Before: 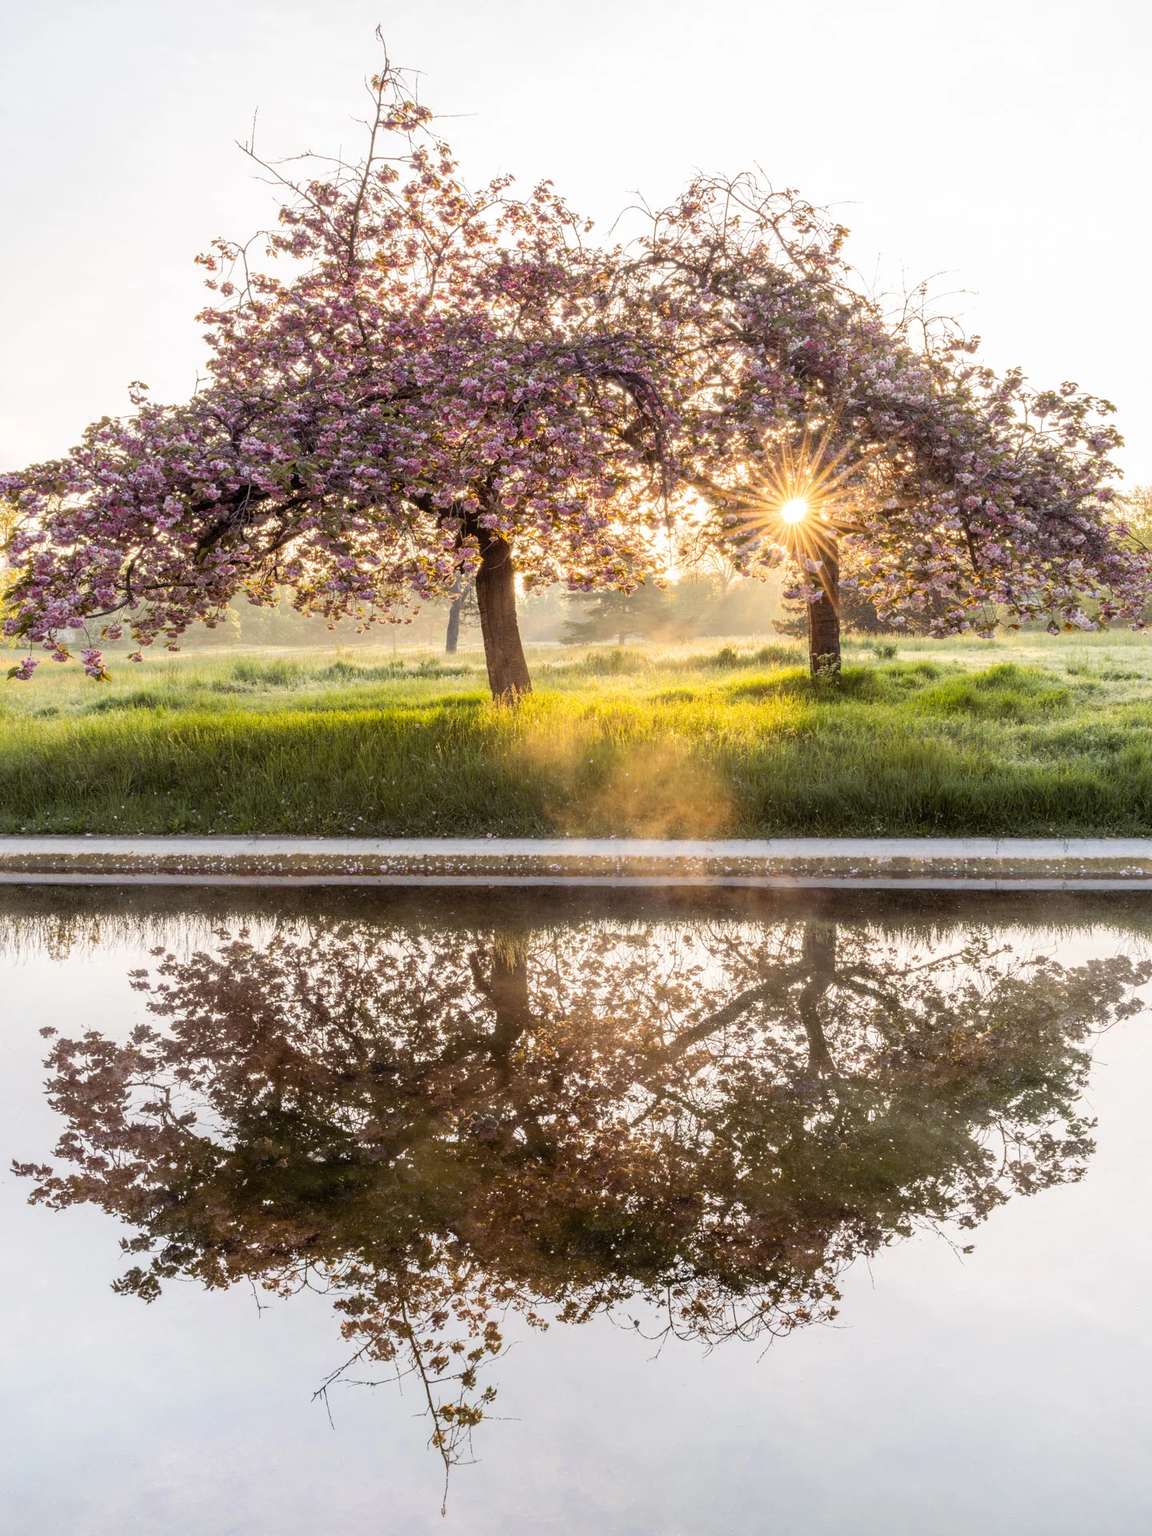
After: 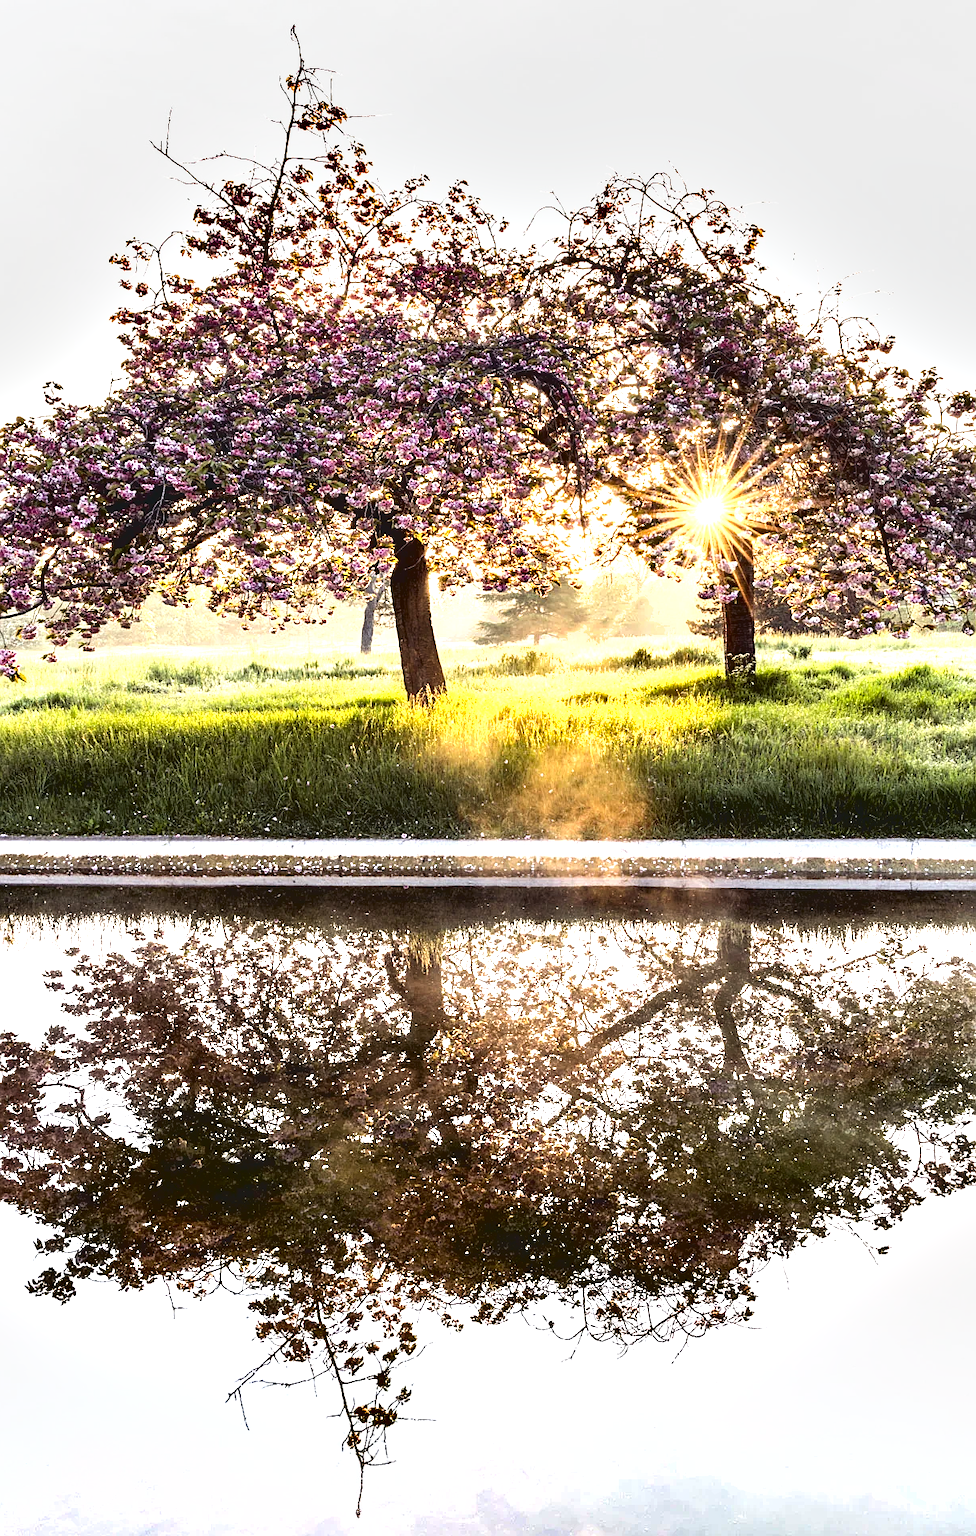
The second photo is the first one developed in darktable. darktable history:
crop: left 7.435%, right 7.804%
contrast brightness saturation: contrast -0.133, brightness 0.051, saturation -0.122
exposure: exposure 0.601 EV, compensate highlight preservation false
sharpen: on, module defaults
contrast equalizer: y [[0.6 ×6], [0.55 ×6], [0 ×6], [0 ×6], [0 ×6]]
tone equalizer: -8 EV -0.411 EV, -7 EV -0.424 EV, -6 EV -0.343 EV, -5 EV -0.208 EV, -3 EV 0.239 EV, -2 EV 0.333 EV, -1 EV 0.371 EV, +0 EV 0.439 EV, edges refinement/feathering 500, mask exposure compensation -1.57 EV, preserve details no
shadows and highlights: shadows 58.57, shadows color adjustment 98%, highlights color adjustment 58.71%, soften with gaussian
